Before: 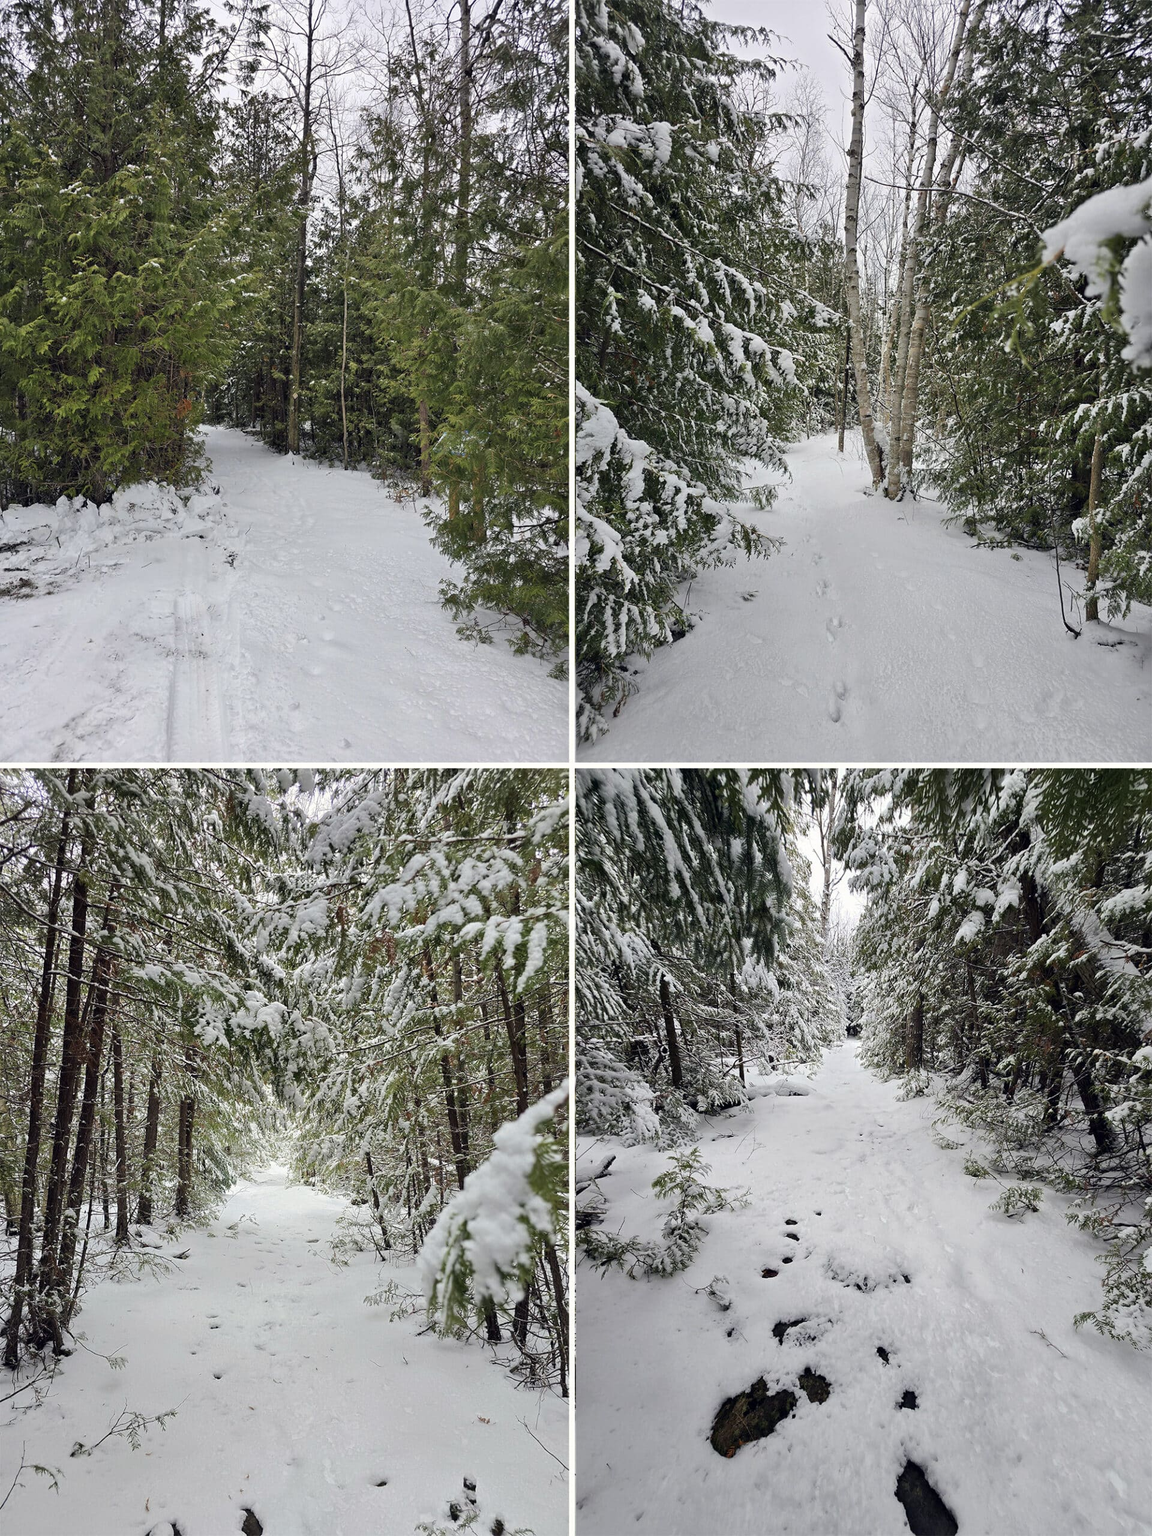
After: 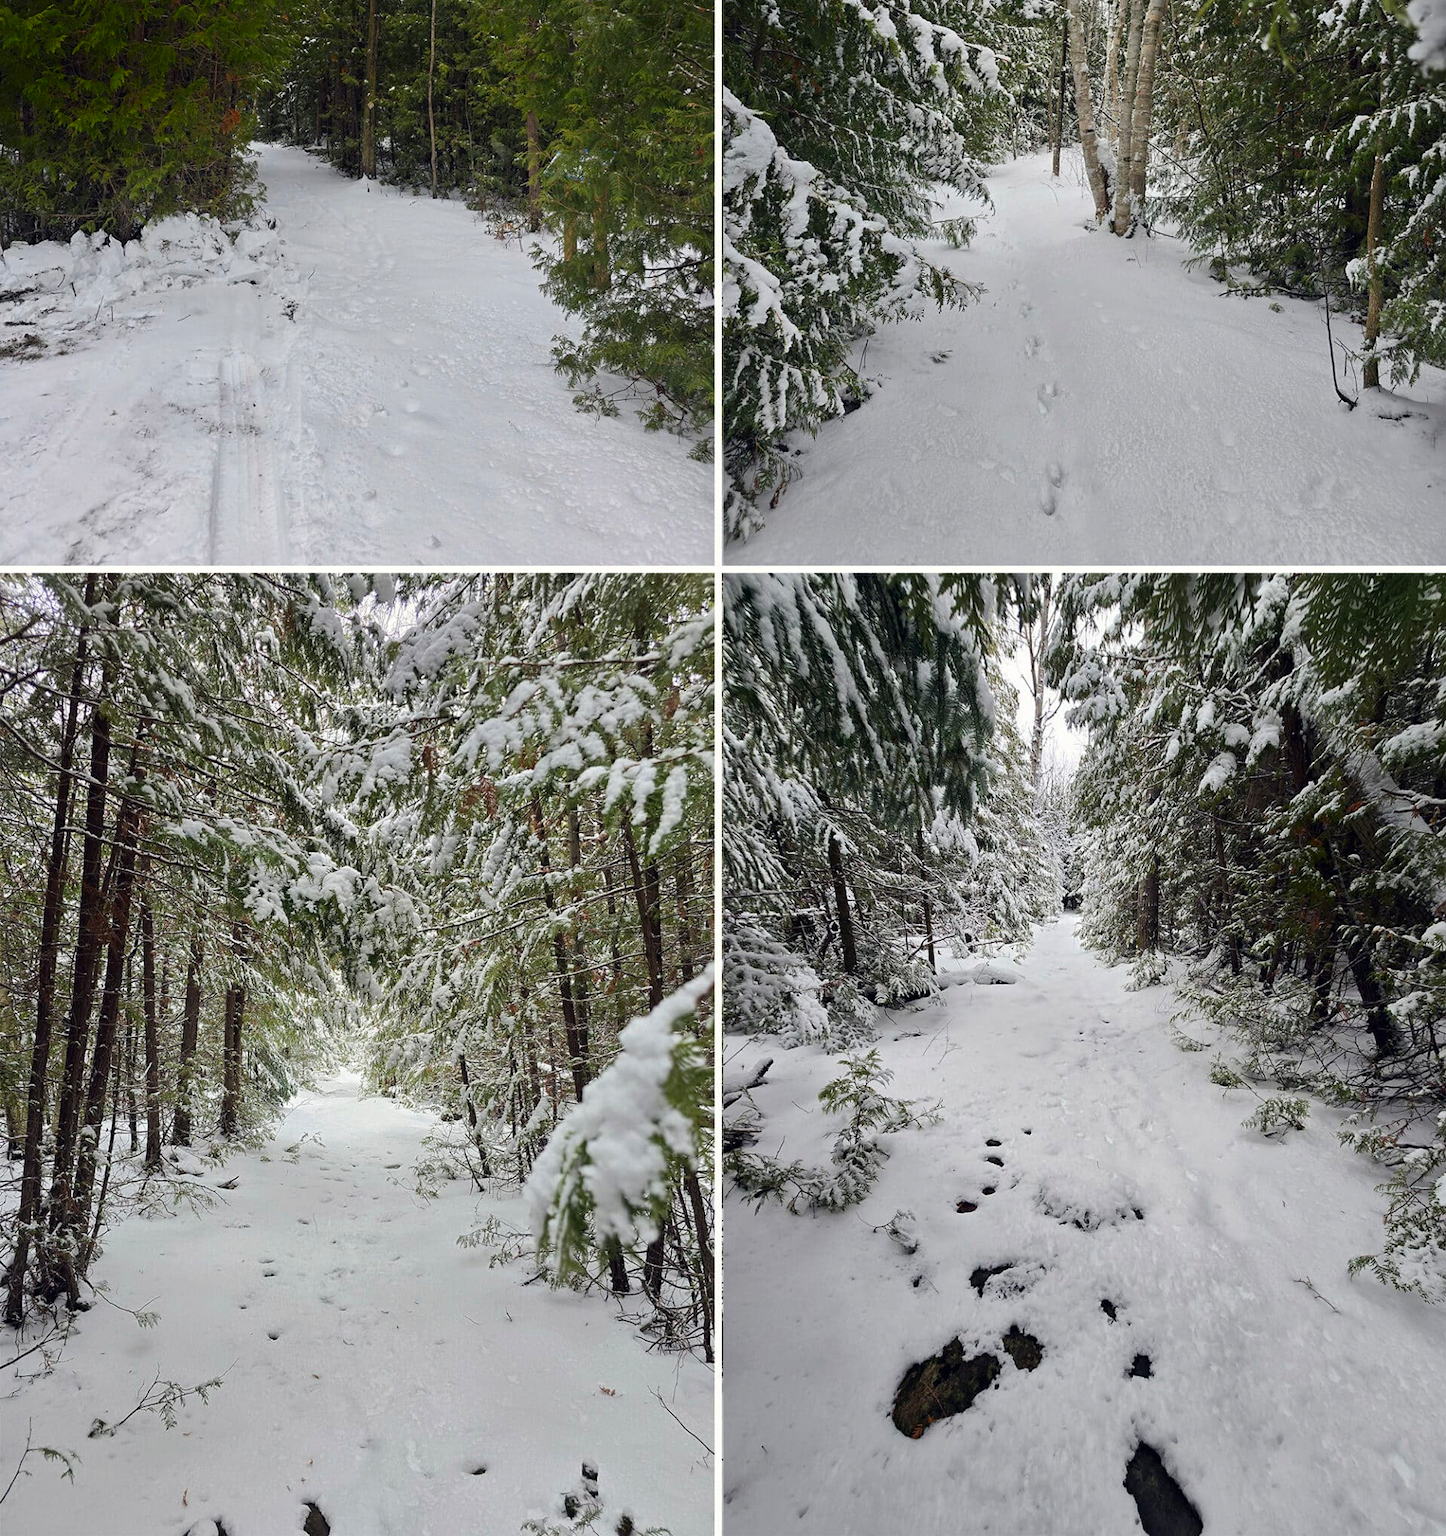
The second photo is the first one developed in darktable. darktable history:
crop and rotate: top 20.34%
shadows and highlights: shadows -88.97, highlights -36.09, soften with gaussian
